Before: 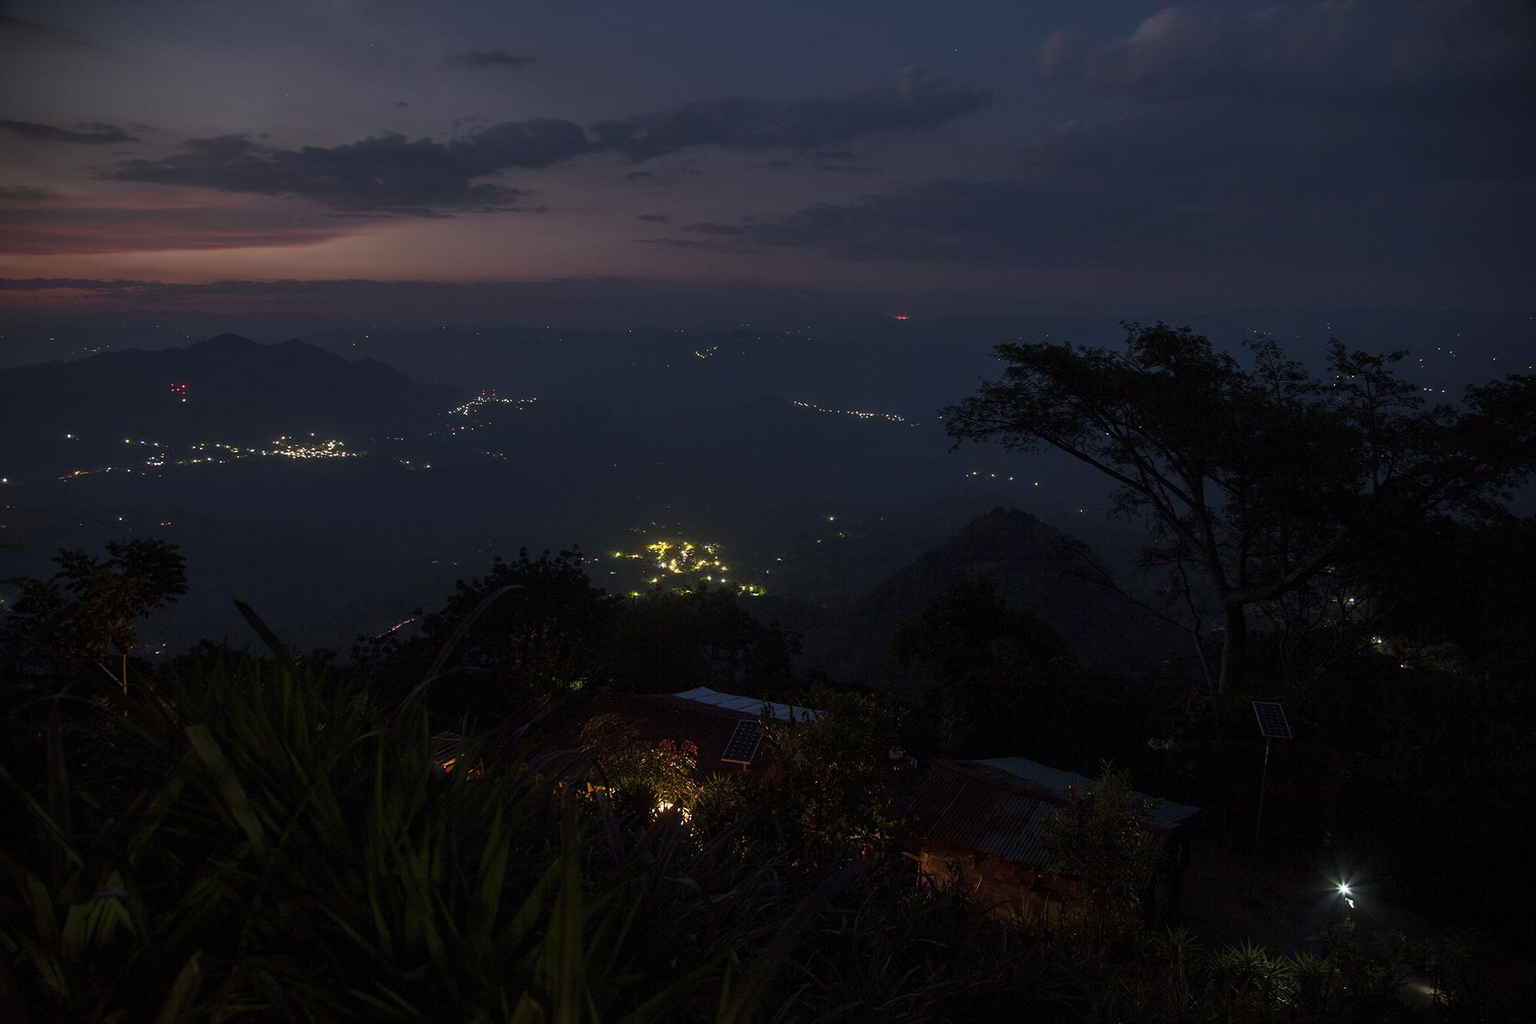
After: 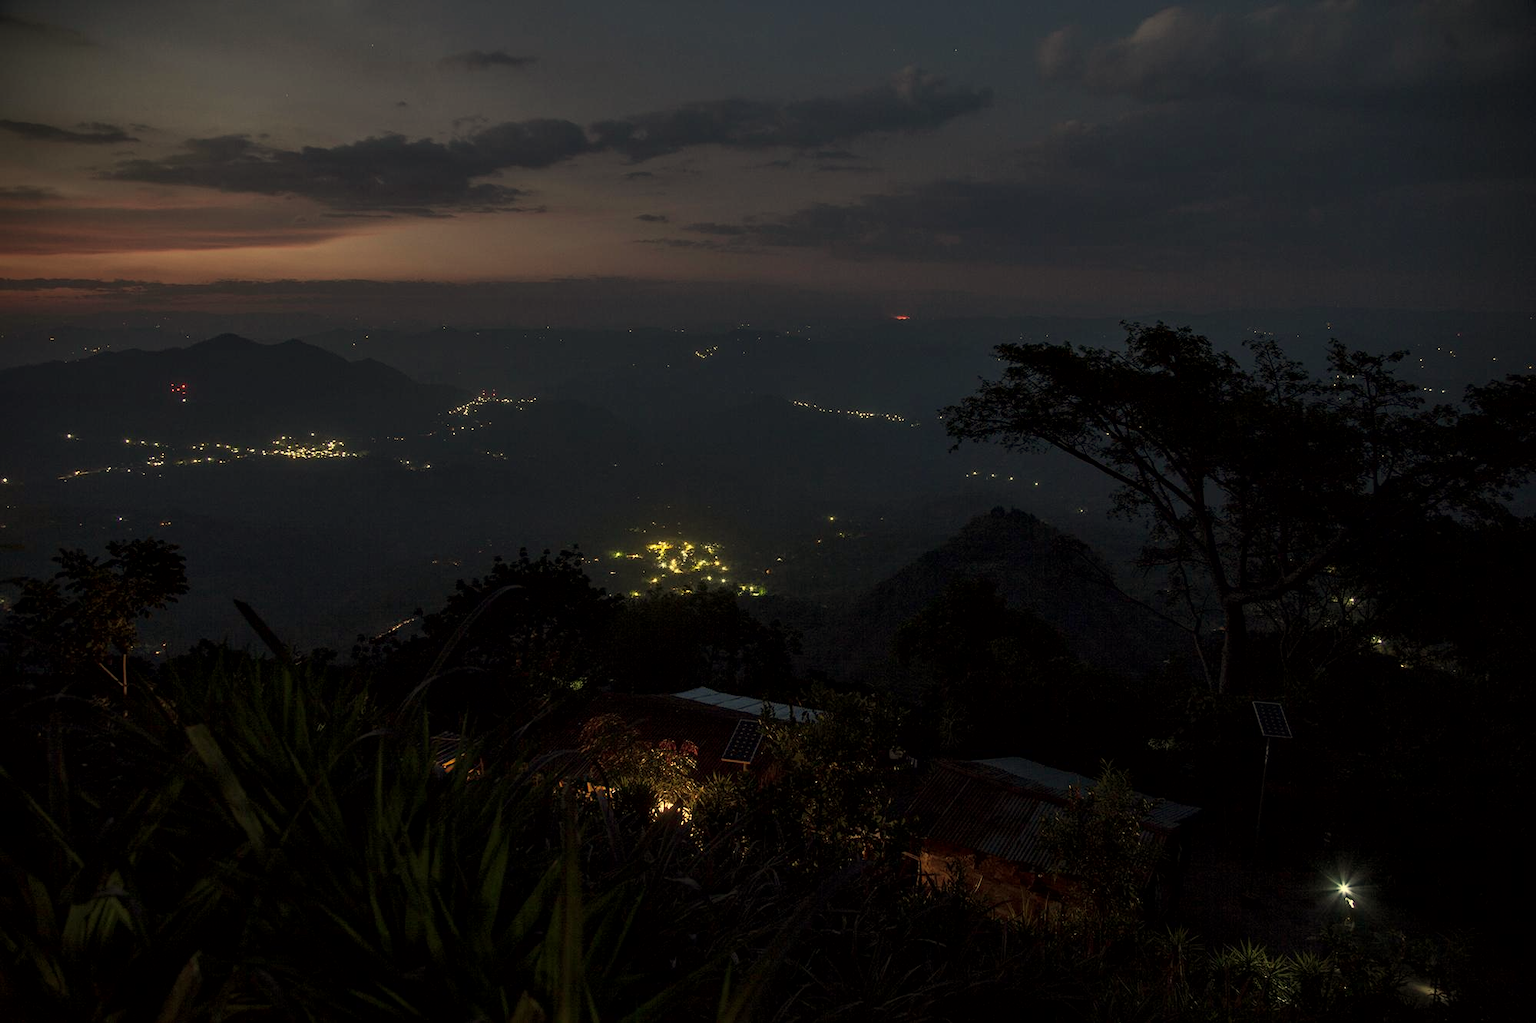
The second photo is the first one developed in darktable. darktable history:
contrast brightness saturation: saturation -0.05
color correction: highlights a* -2.68, highlights b* 2.57
white balance: red 1.08, blue 0.791
exposure: black level correction 0.002, compensate highlight preservation false
local contrast: mode bilateral grid, contrast 20, coarseness 50, detail 120%, midtone range 0.2
tone equalizer: -7 EV 0.13 EV, smoothing diameter 25%, edges refinement/feathering 10, preserve details guided filter
